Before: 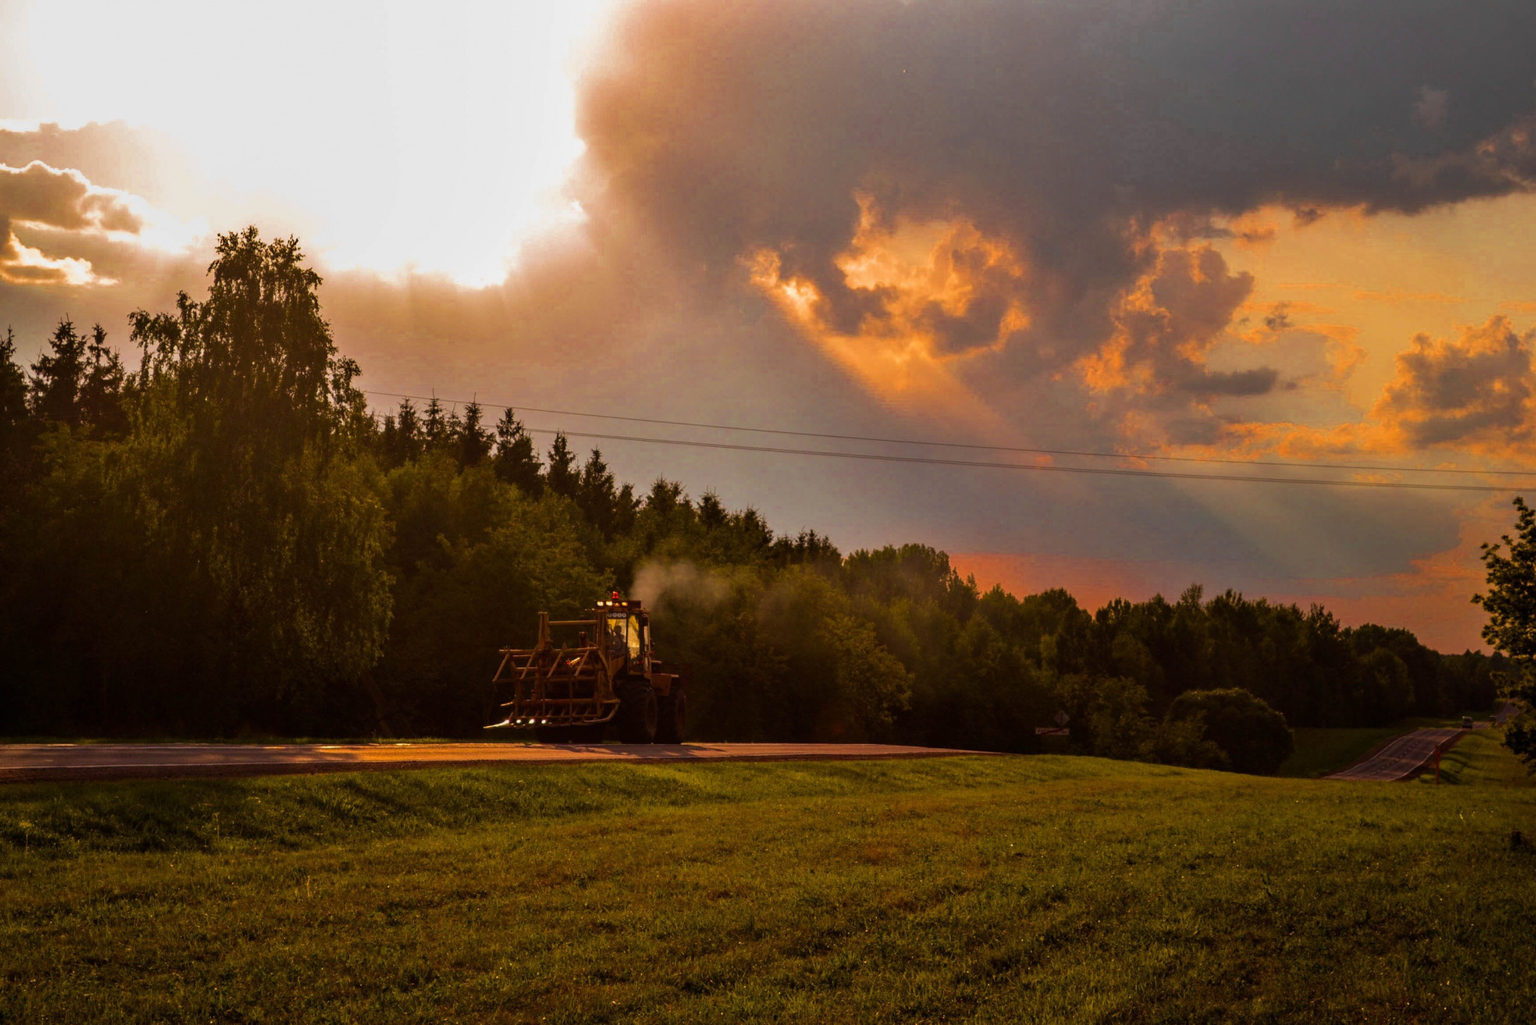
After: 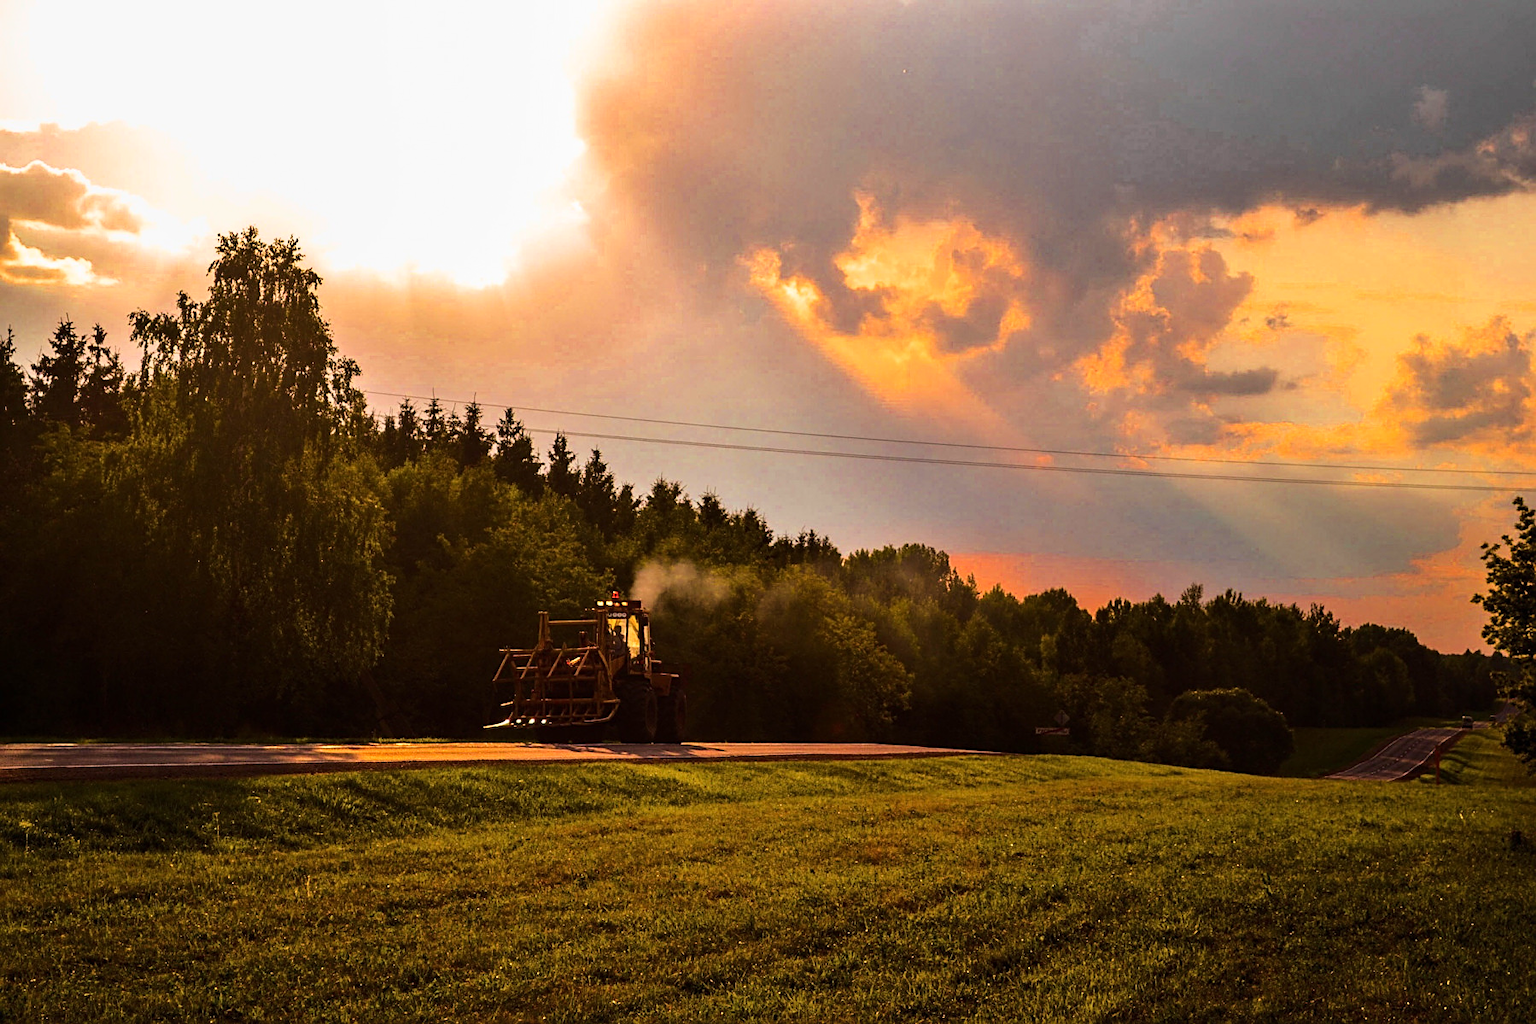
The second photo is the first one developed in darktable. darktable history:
base curve: curves: ch0 [(0, 0) (0.028, 0.03) (0.121, 0.232) (0.46, 0.748) (0.859, 0.968) (1, 1)]
sharpen: amount 0.471
